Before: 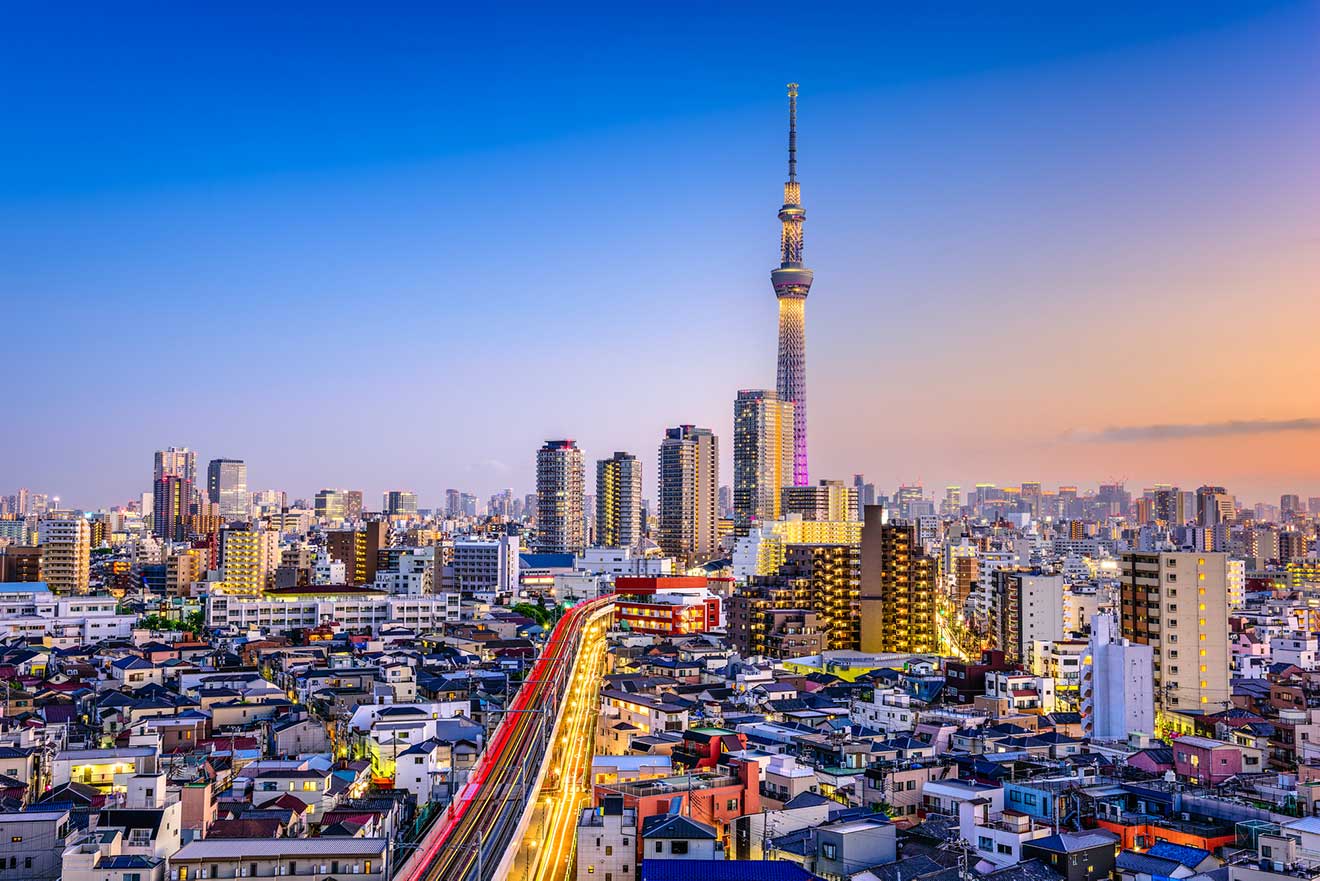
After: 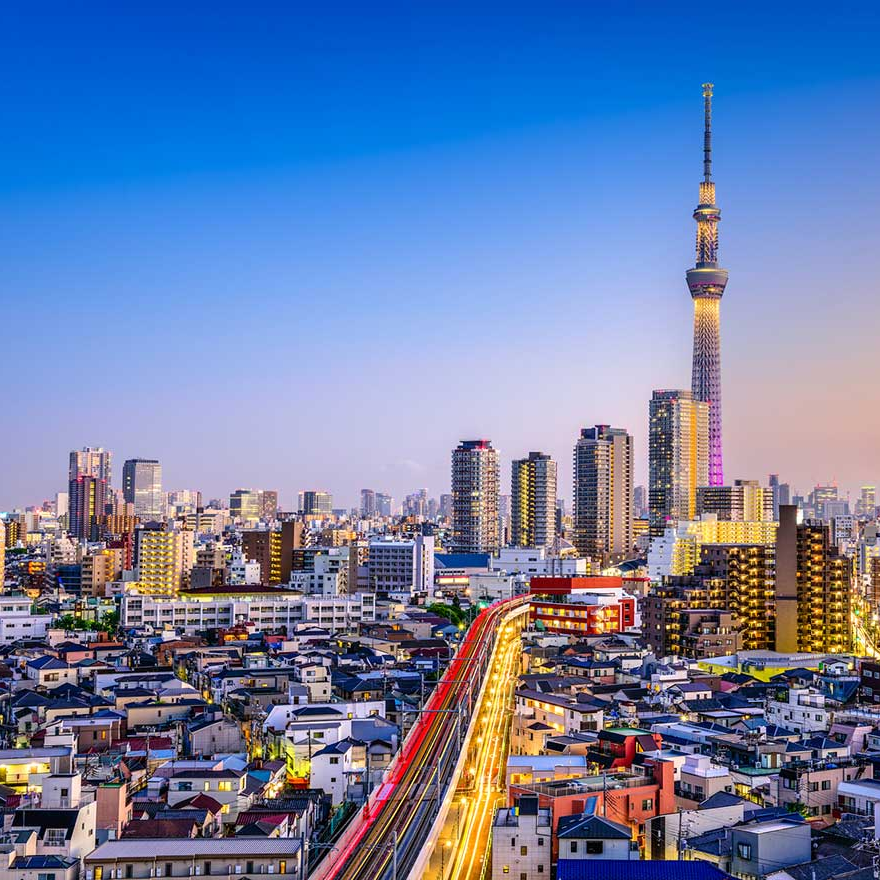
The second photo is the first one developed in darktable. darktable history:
crop and rotate: left 6.499%, right 26.777%
